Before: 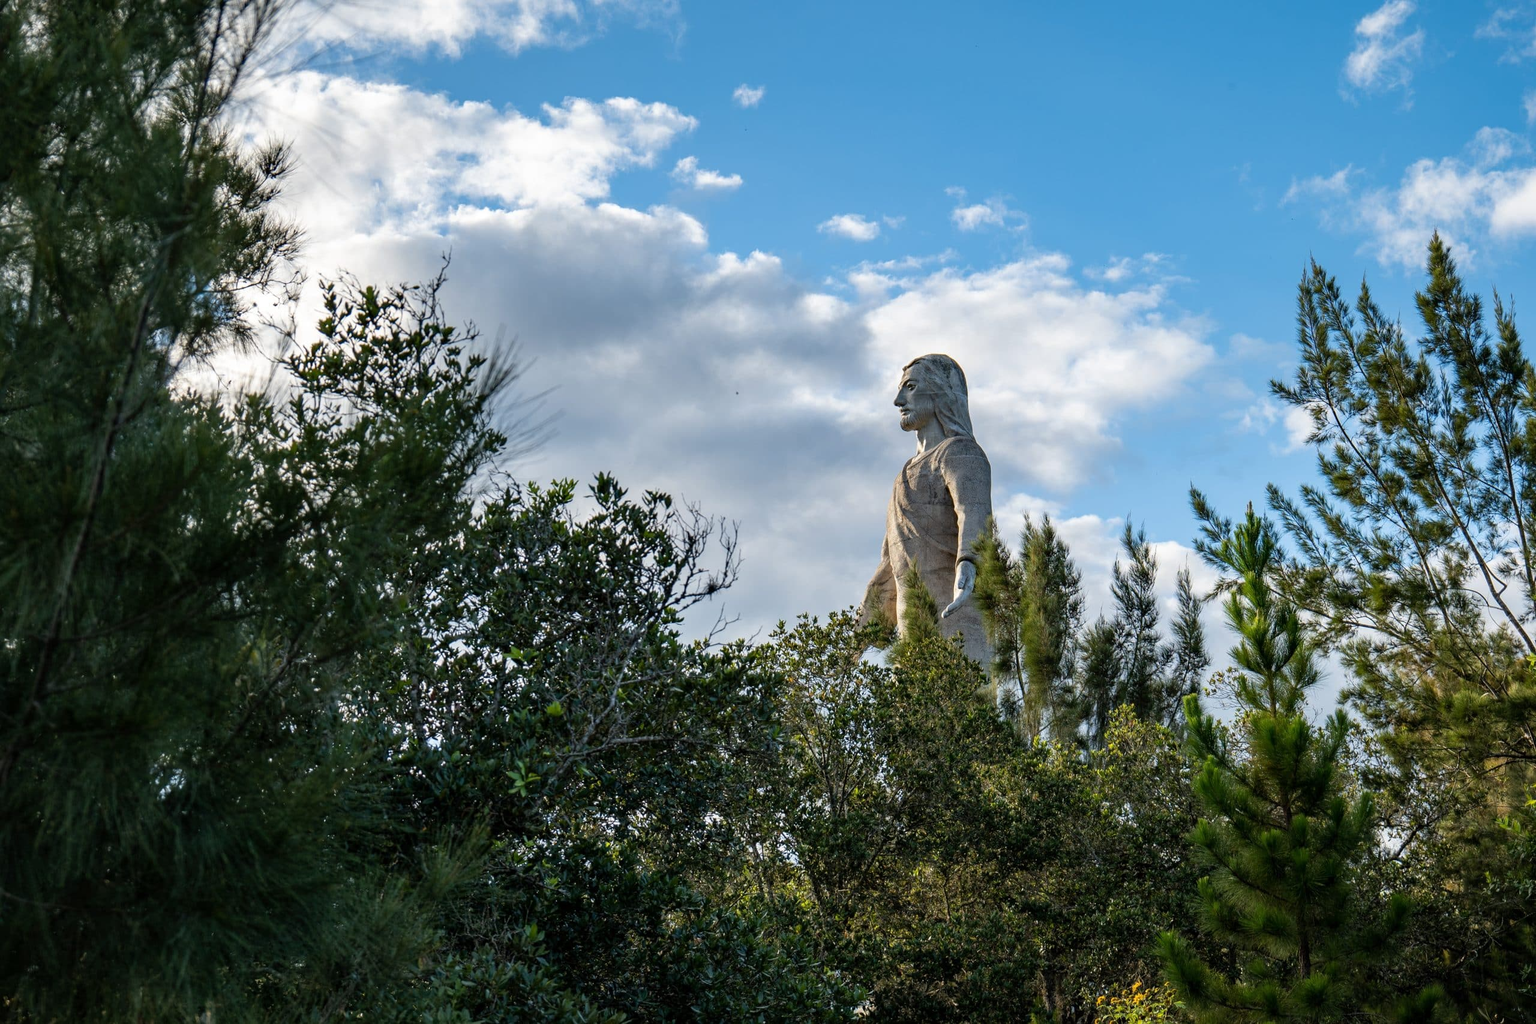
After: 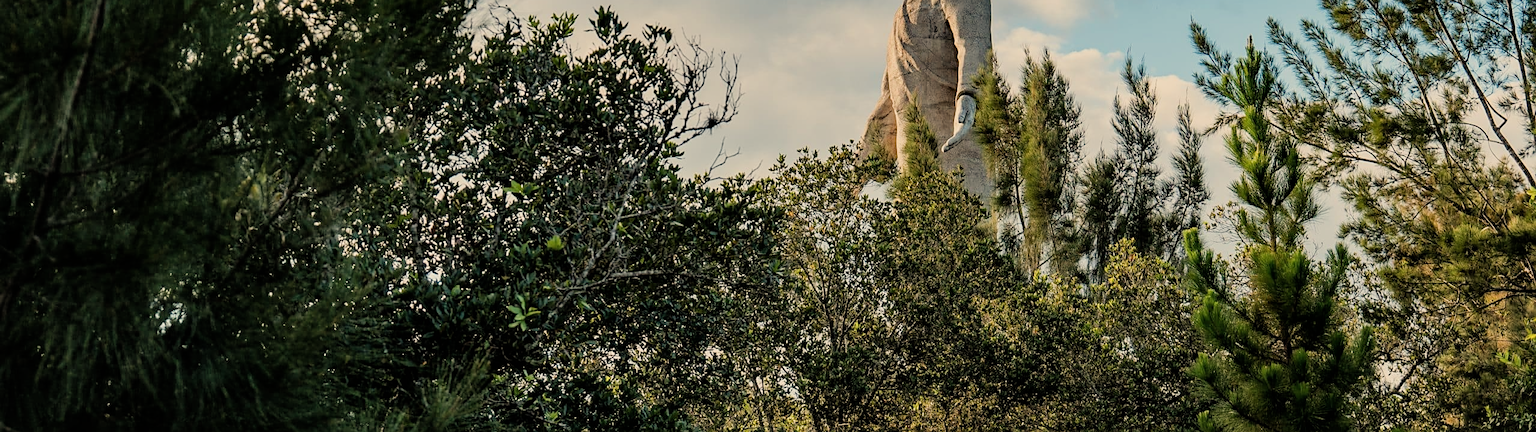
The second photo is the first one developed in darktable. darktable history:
exposure: exposure 0.3 EV, compensate highlight preservation false
crop: top 45.551%, bottom 12.262%
shadows and highlights: radius 337.17, shadows 29.01, soften with gaussian
white balance: red 1.123, blue 0.83
filmic rgb: black relative exposure -7.65 EV, white relative exposure 4.56 EV, hardness 3.61
sharpen: on, module defaults
